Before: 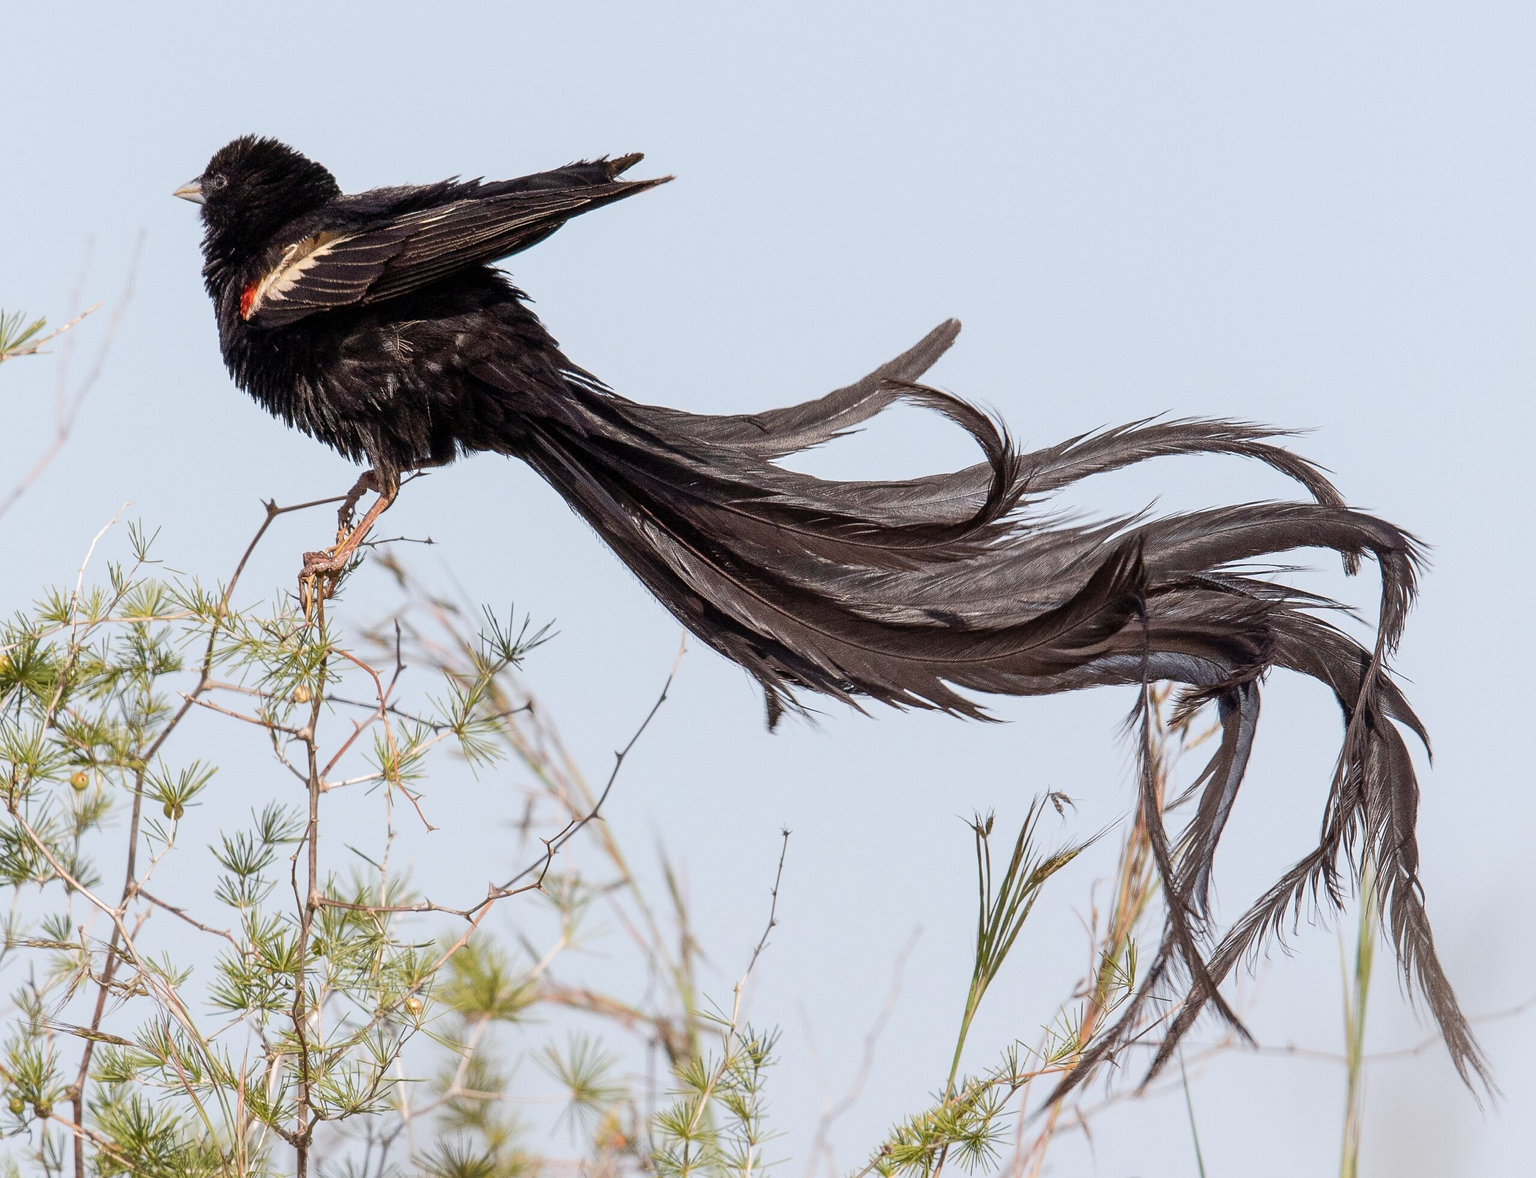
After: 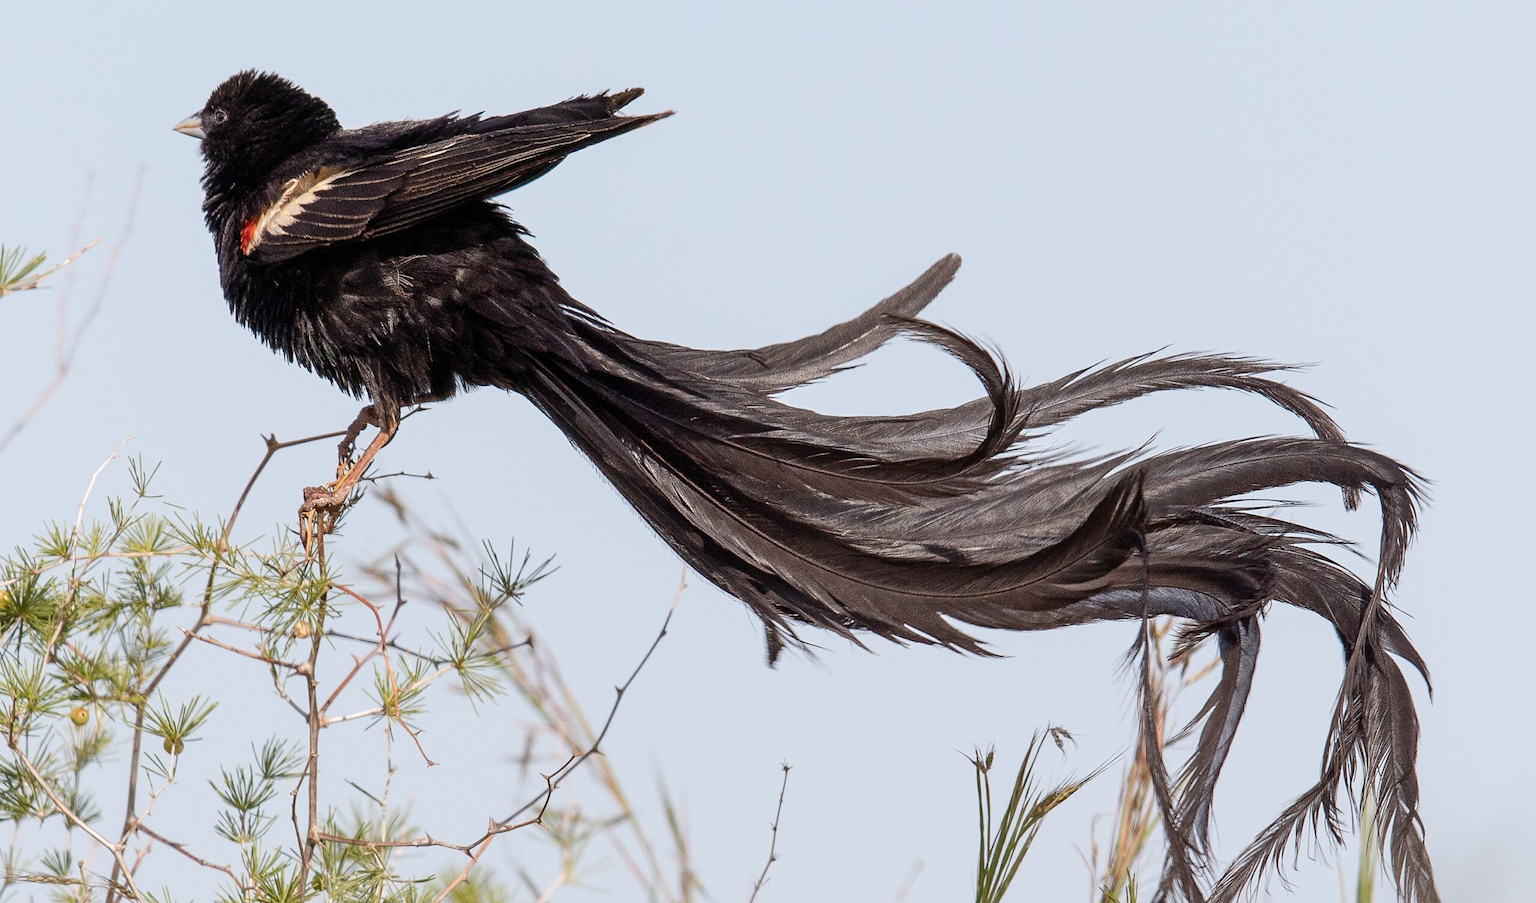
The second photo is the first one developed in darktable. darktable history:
crop: top 5.58%, bottom 17.726%
